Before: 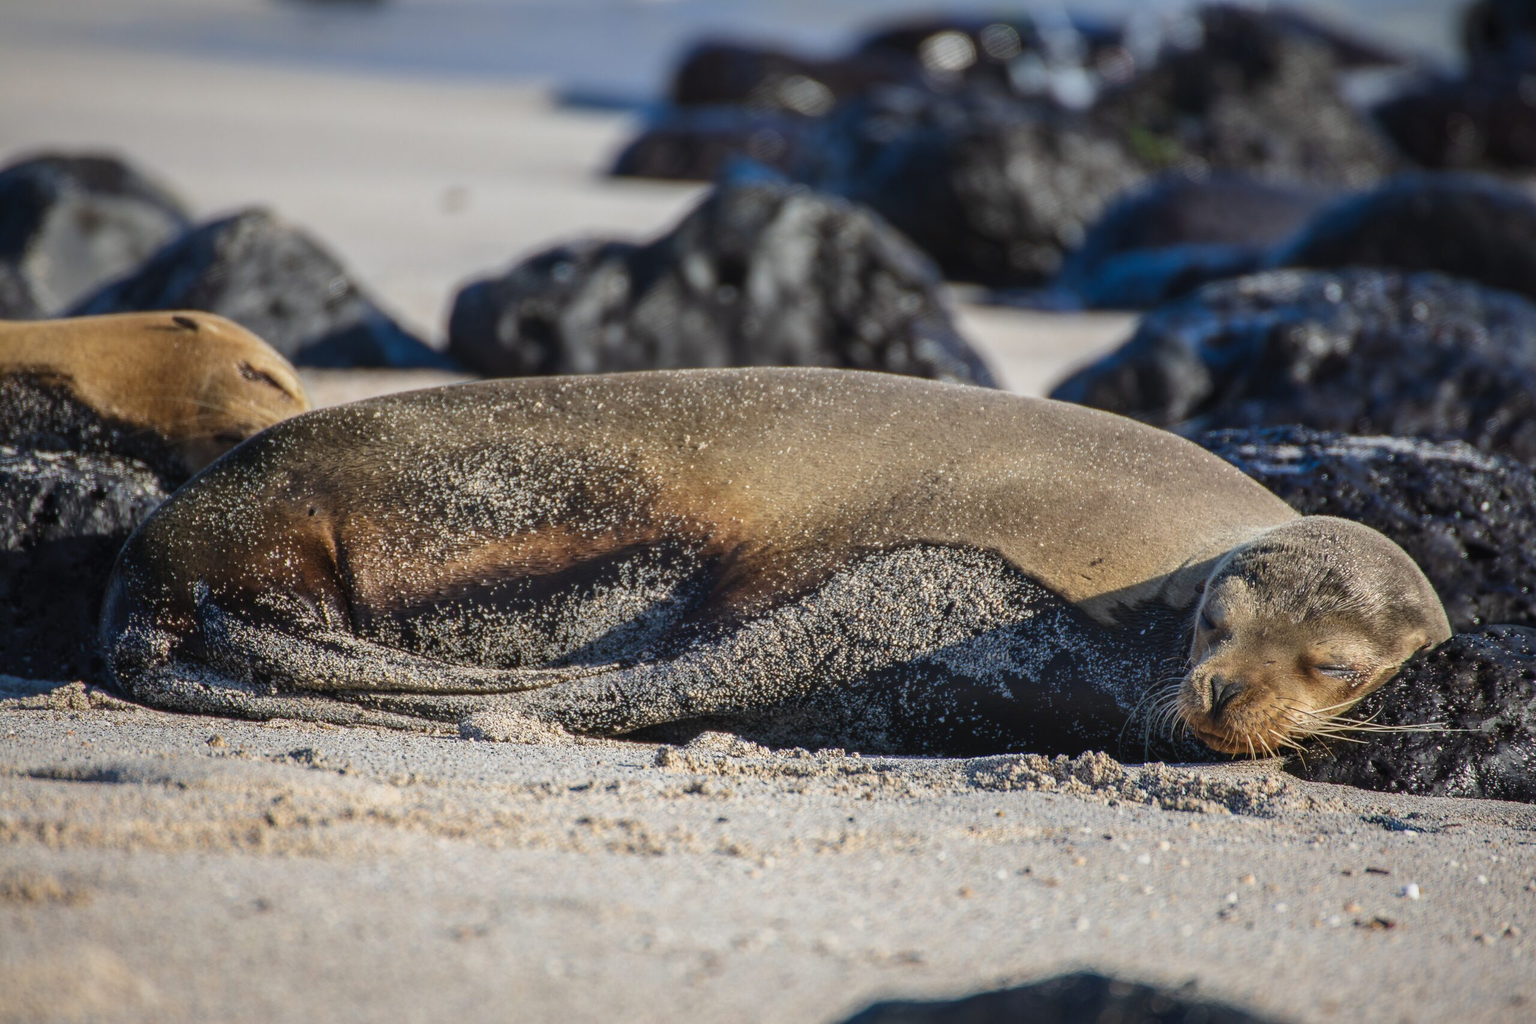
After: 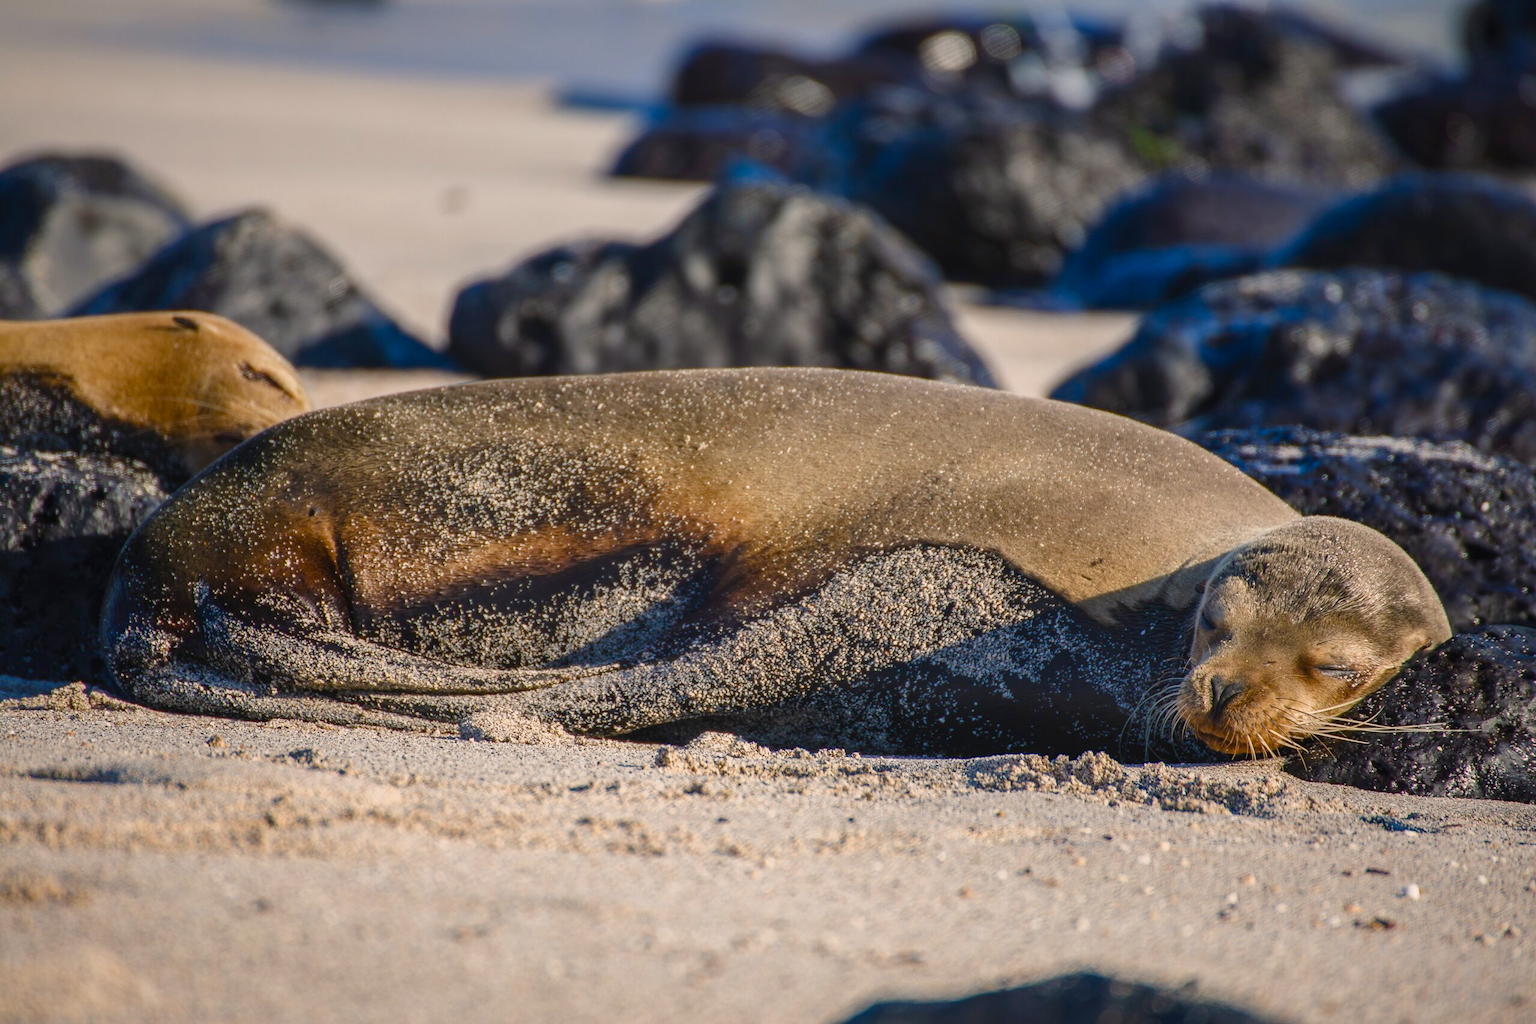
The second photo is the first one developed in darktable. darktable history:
color balance rgb: highlights gain › chroma 3.821%, highlights gain › hue 59.55°, linear chroma grading › global chroma 0.786%, perceptual saturation grading › global saturation 14.507%, perceptual saturation grading › highlights -30.521%, perceptual saturation grading › shadows 50.943%
